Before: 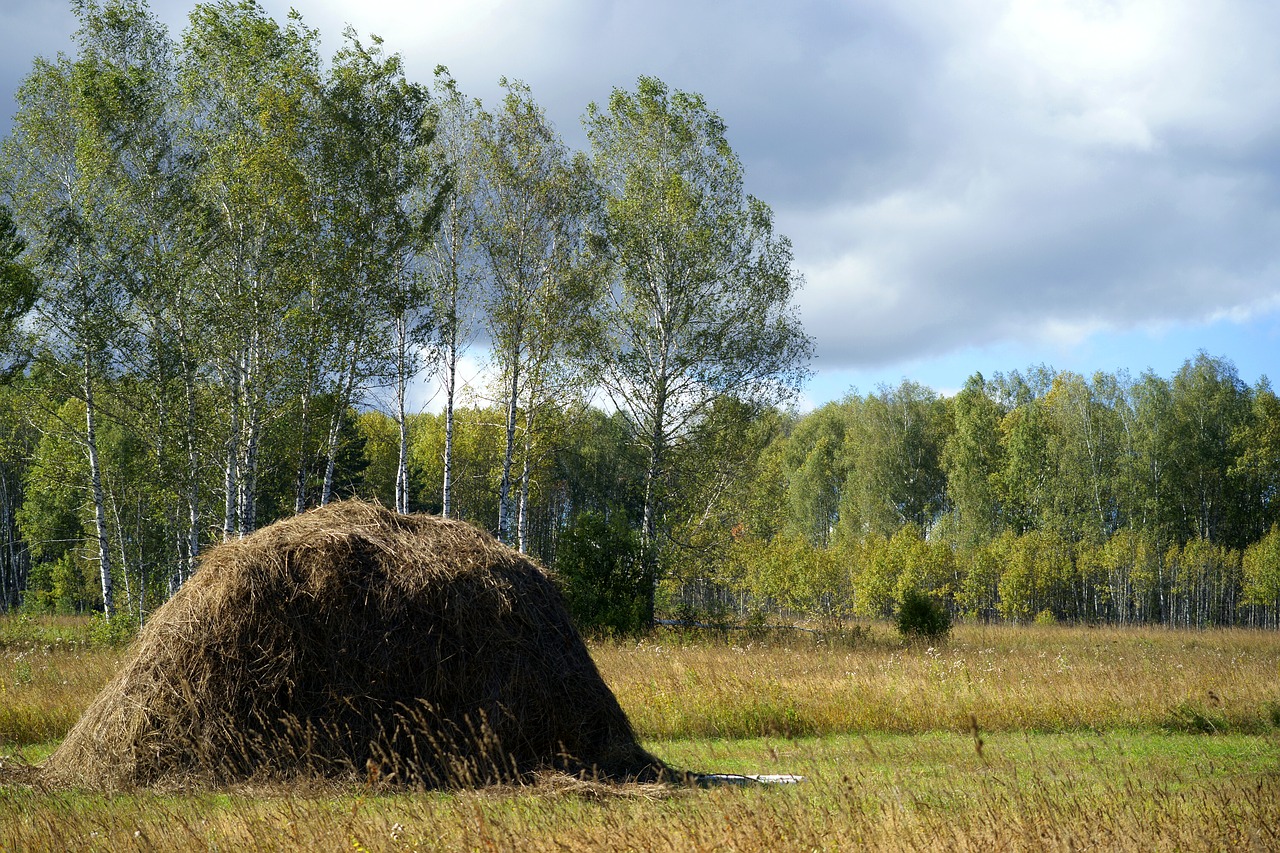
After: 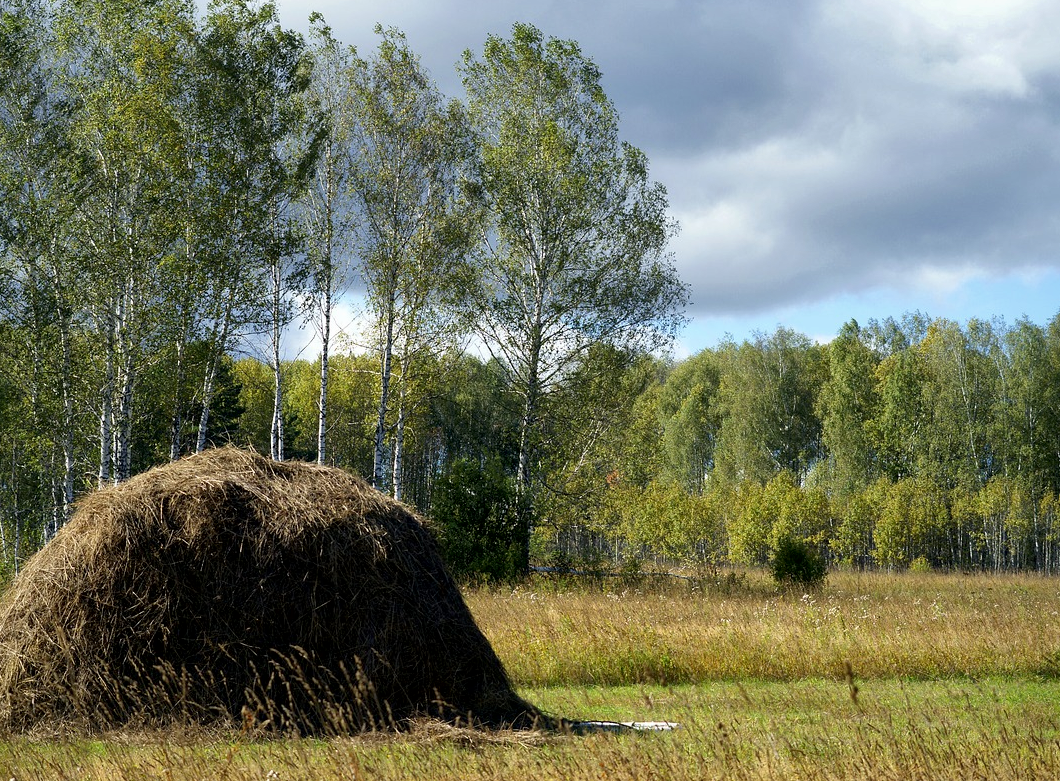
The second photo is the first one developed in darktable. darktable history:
exposure: black level correction 0.002, exposure -0.1 EV, compensate highlight preservation false
local contrast: mode bilateral grid, contrast 20, coarseness 50, detail 120%, midtone range 0.2
crop: left 9.807%, top 6.259%, right 7.334%, bottom 2.177%
shadows and highlights: shadows 12, white point adjustment 1.2, soften with gaussian
